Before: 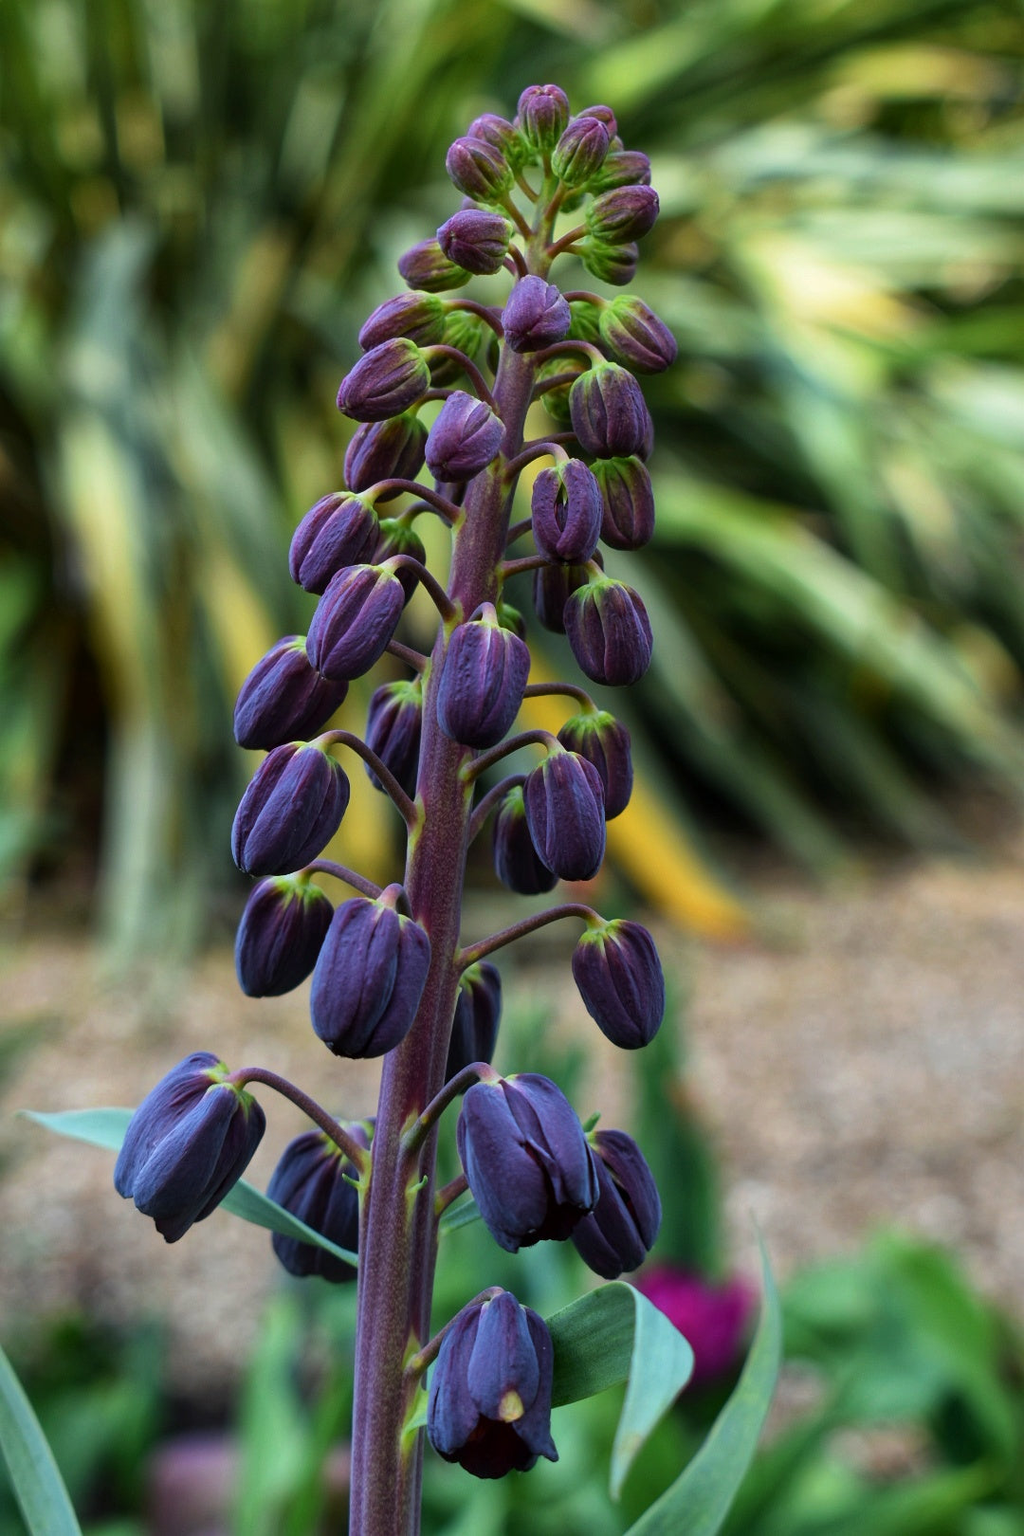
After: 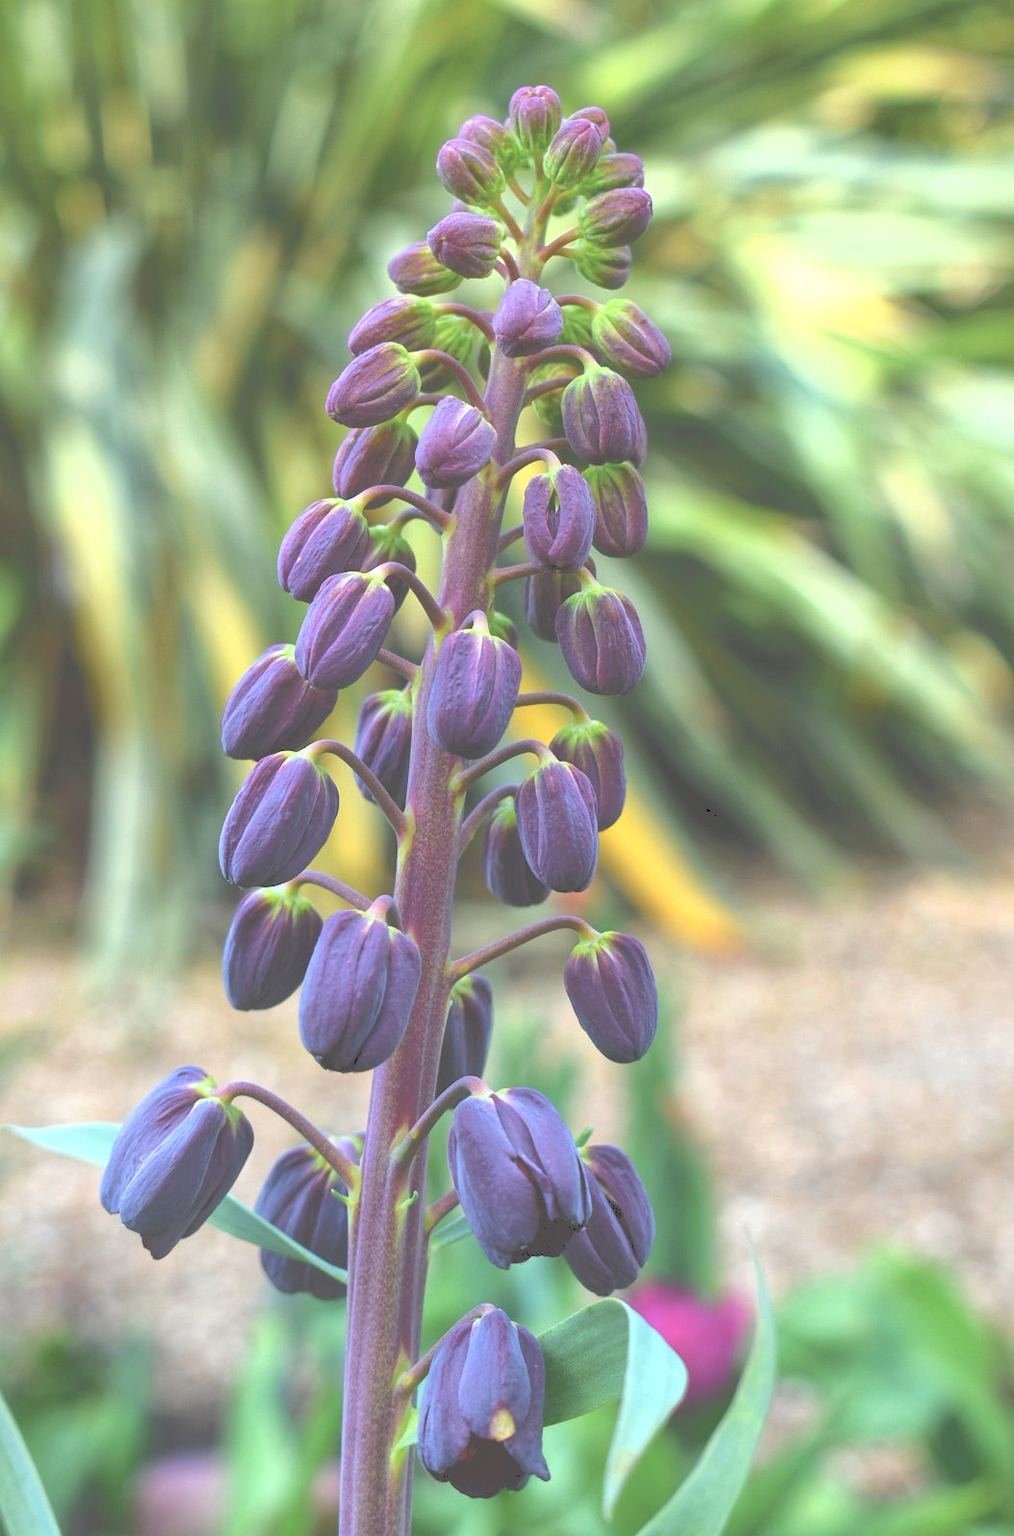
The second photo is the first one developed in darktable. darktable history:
crop and rotate: left 1.564%, right 0.608%, bottom 1.249%
tone curve: curves: ch0 [(0, 0) (0.003, 0.326) (0.011, 0.332) (0.025, 0.352) (0.044, 0.378) (0.069, 0.4) (0.1, 0.416) (0.136, 0.432) (0.177, 0.468) (0.224, 0.509) (0.277, 0.554) (0.335, 0.6) (0.399, 0.642) (0.468, 0.693) (0.543, 0.753) (0.623, 0.818) (0.709, 0.897) (0.801, 0.974) (0.898, 0.991) (1, 1)], color space Lab, independent channels, preserve colors none
